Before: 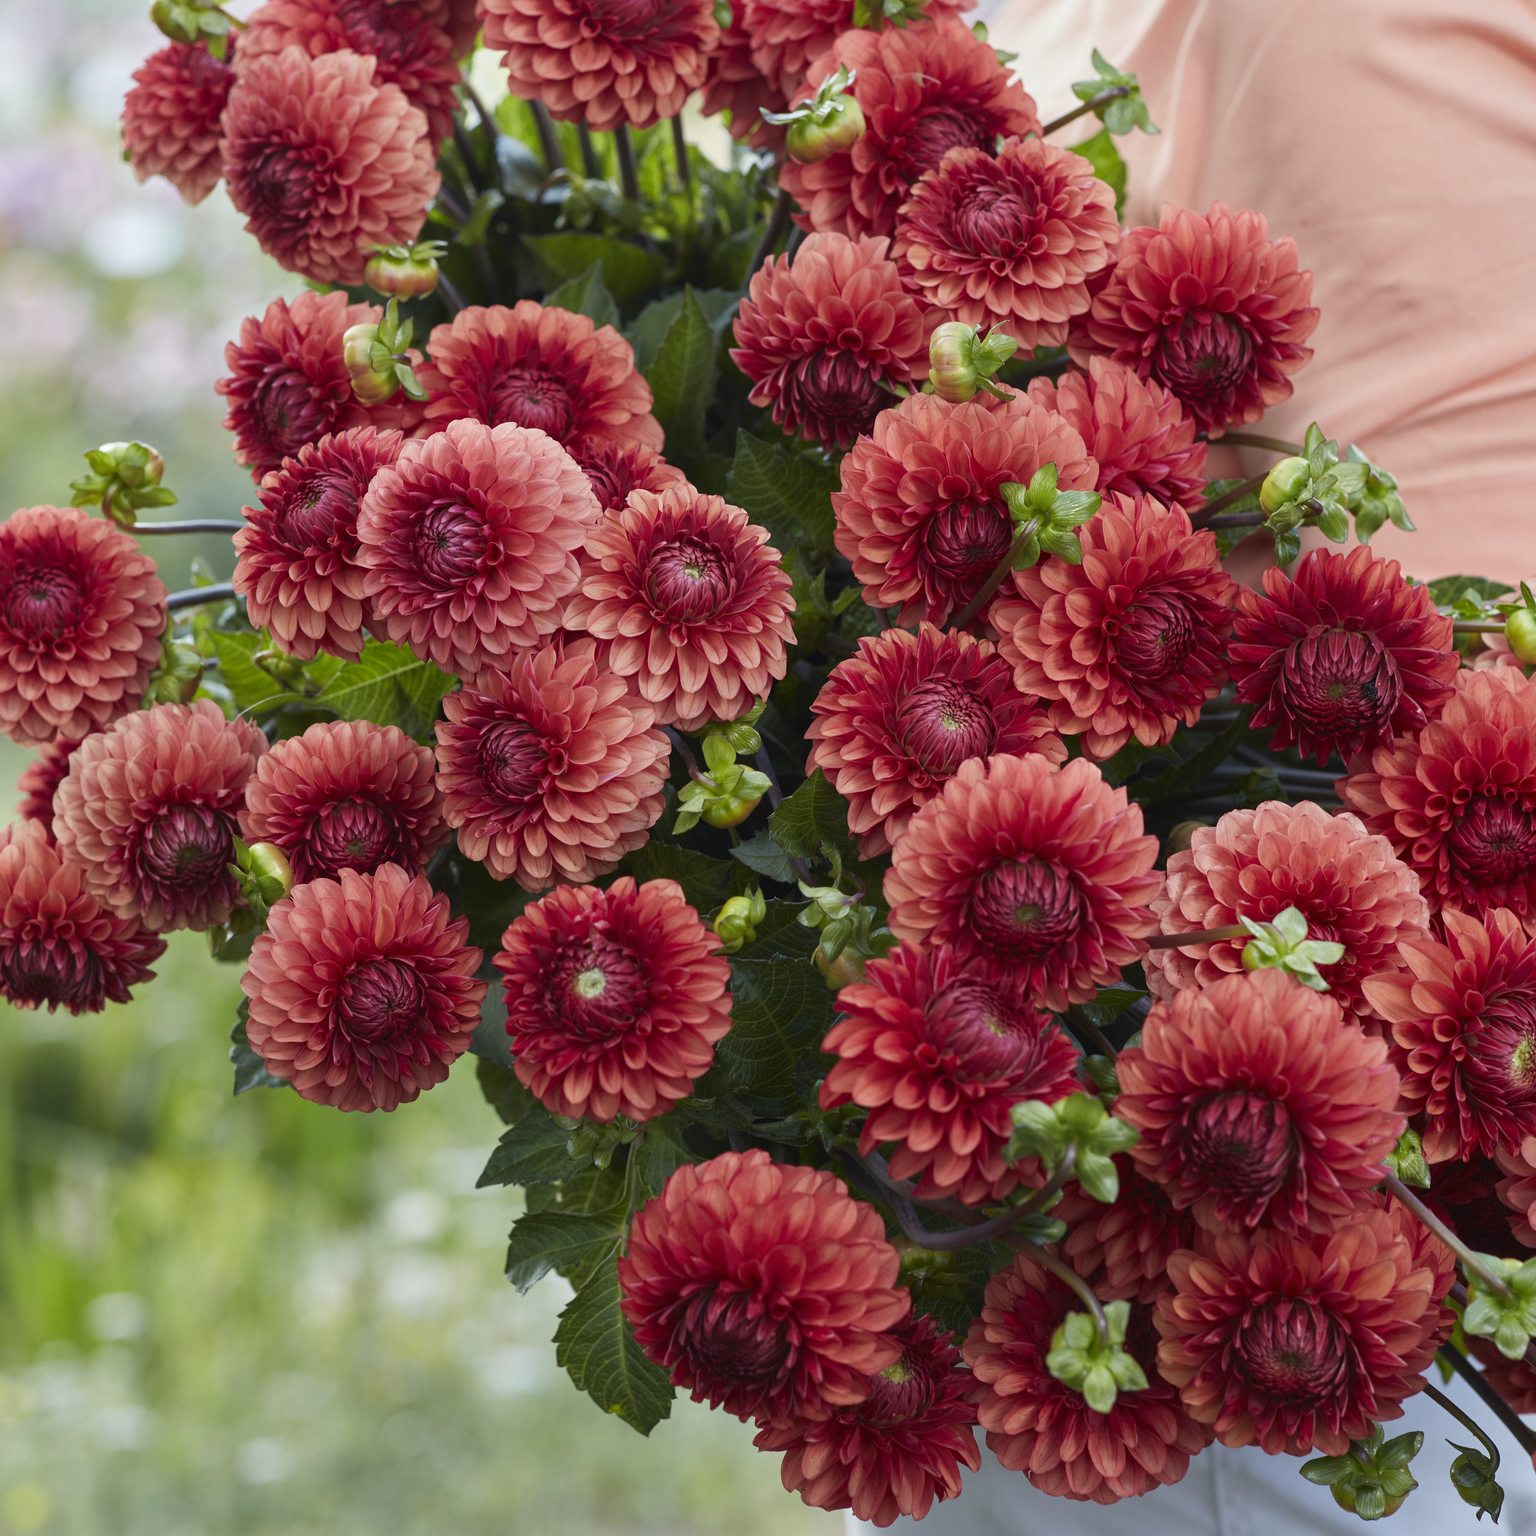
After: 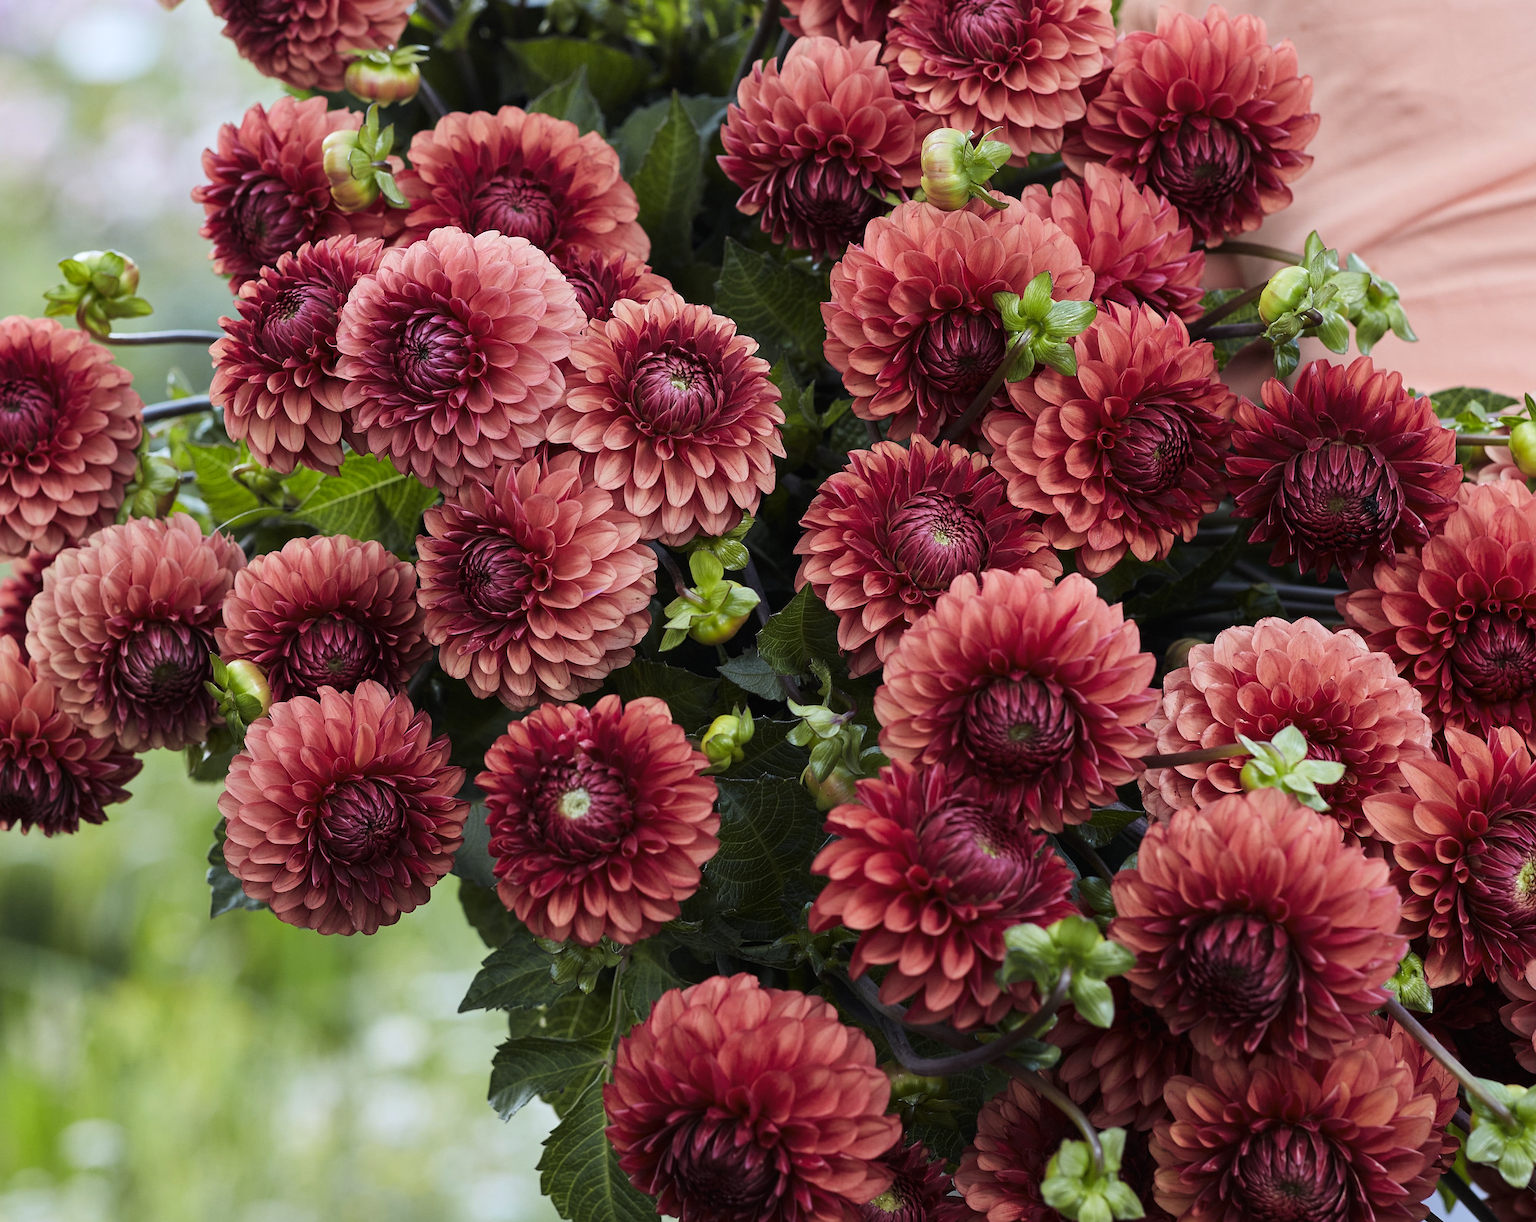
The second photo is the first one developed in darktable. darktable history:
sharpen: on, module defaults
tone curve: curves: ch0 [(0.021, 0) (0.104, 0.052) (0.496, 0.526) (0.737, 0.783) (1, 1)], color space Lab, linked channels, preserve colors none
white balance: red 0.983, blue 1.036
crop and rotate: left 1.814%, top 12.818%, right 0.25%, bottom 9.225%
